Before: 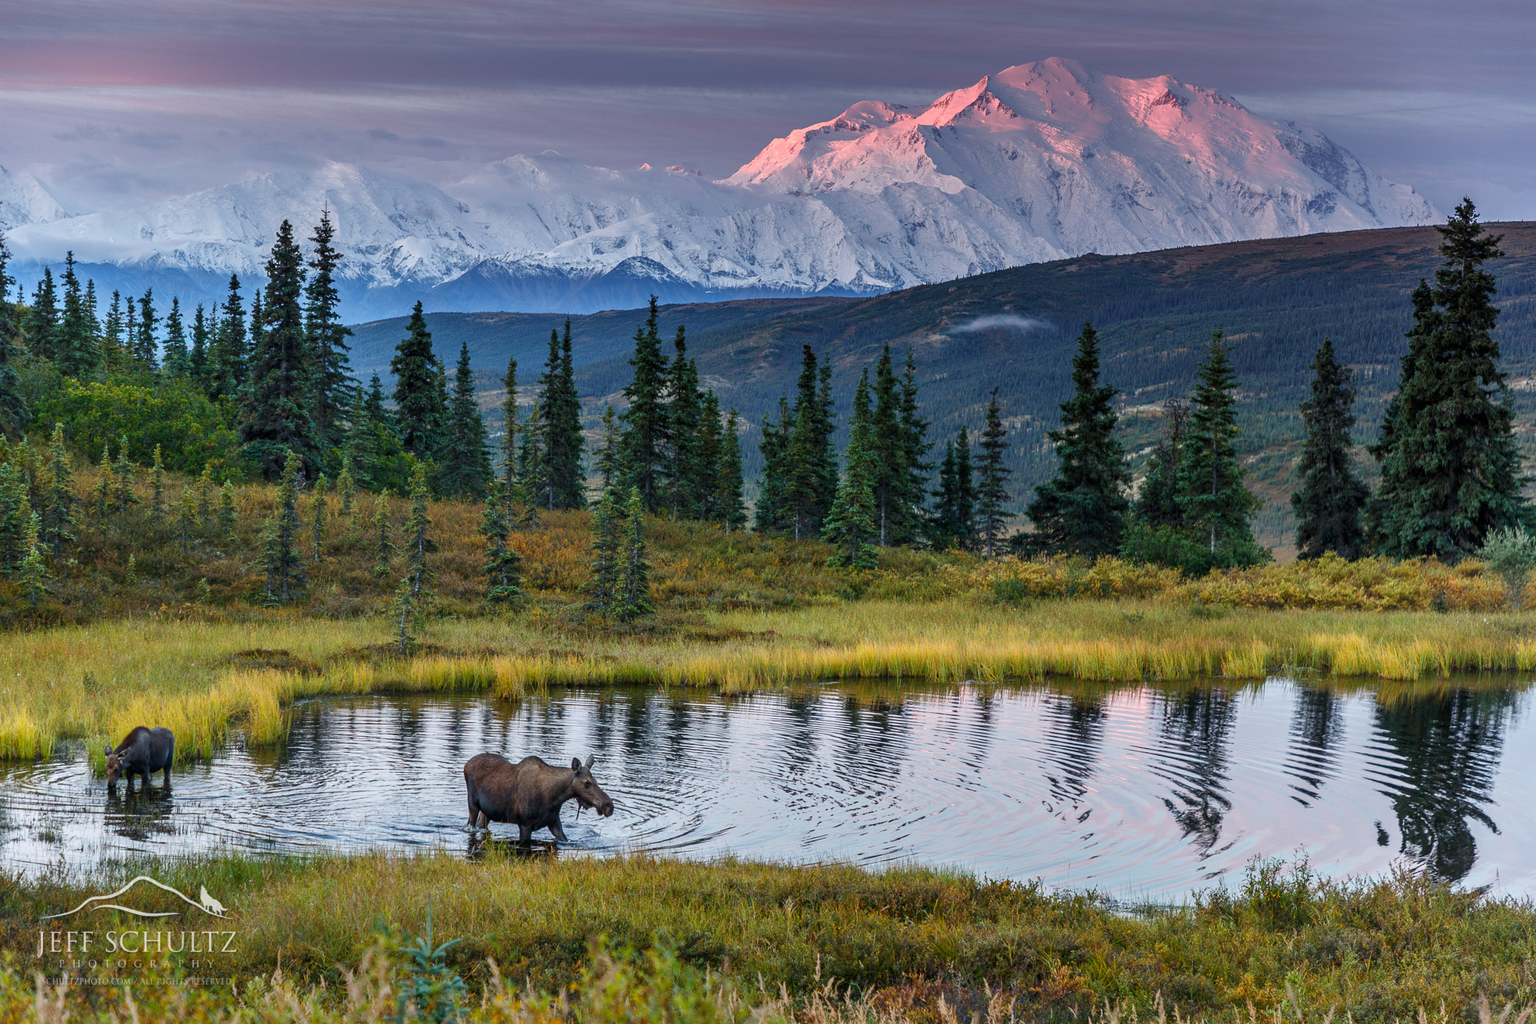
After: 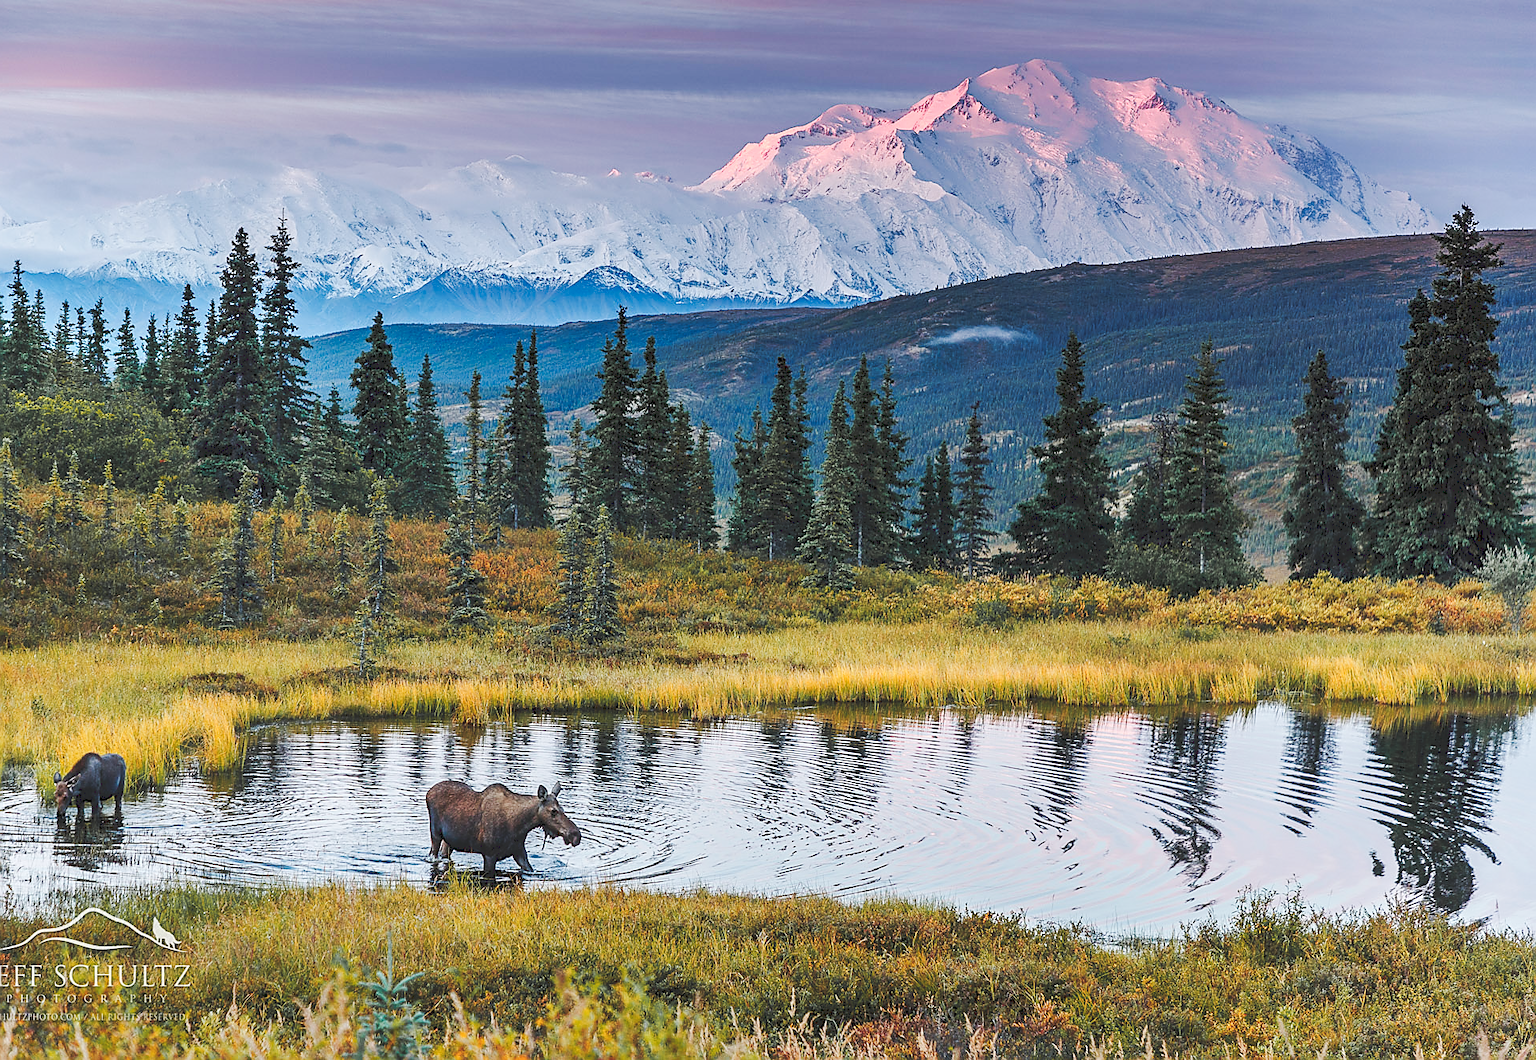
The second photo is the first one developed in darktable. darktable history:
crop and rotate: left 3.499%
tone curve: curves: ch0 [(0, 0) (0.003, 0.156) (0.011, 0.156) (0.025, 0.157) (0.044, 0.164) (0.069, 0.172) (0.1, 0.181) (0.136, 0.191) (0.177, 0.214) (0.224, 0.245) (0.277, 0.285) (0.335, 0.333) (0.399, 0.387) (0.468, 0.471) (0.543, 0.556) (0.623, 0.648) (0.709, 0.734) (0.801, 0.809) (0.898, 0.891) (1, 1)], preserve colors none
color zones: curves: ch1 [(0.29, 0.492) (0.373, 0.185) (0.509, 0.481)]; ch2 [(0.25, 0.462) (0.749, 0.457)]
base curve: curves: ch0 [(0, 0) (0.204, 0.334) (0.55, 0.733) (1, 1)], preserve colors none
sharpen: radius 1.347, amount 1.249, threshold 0.845
